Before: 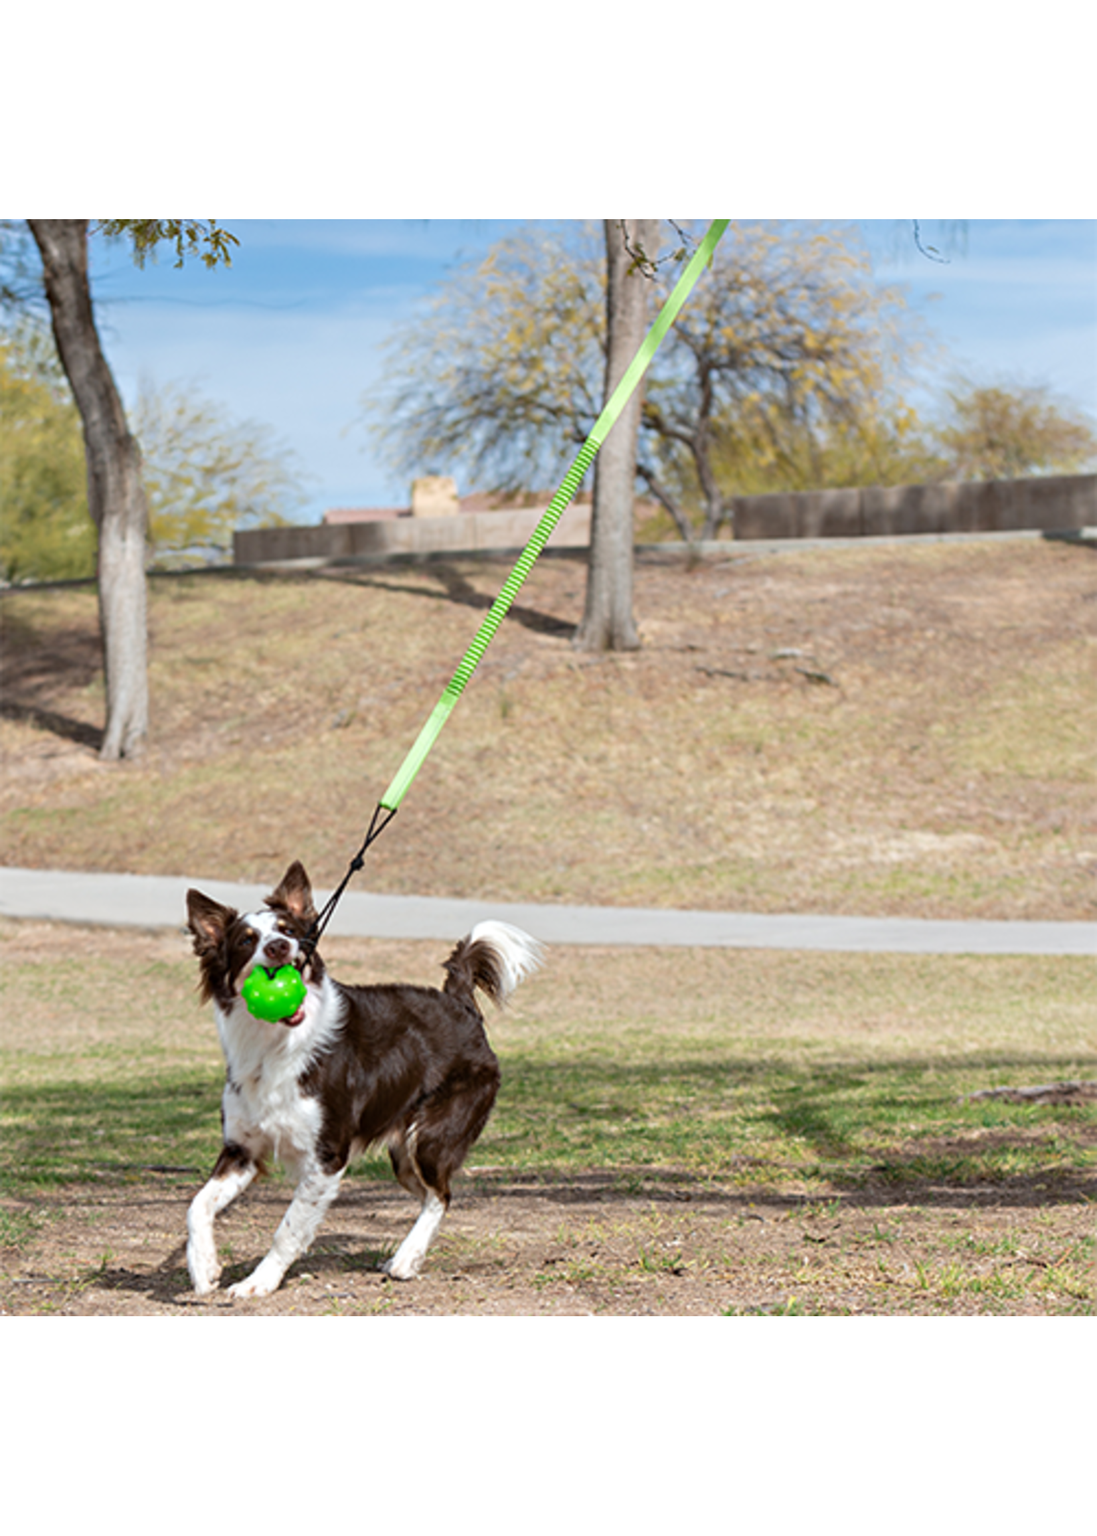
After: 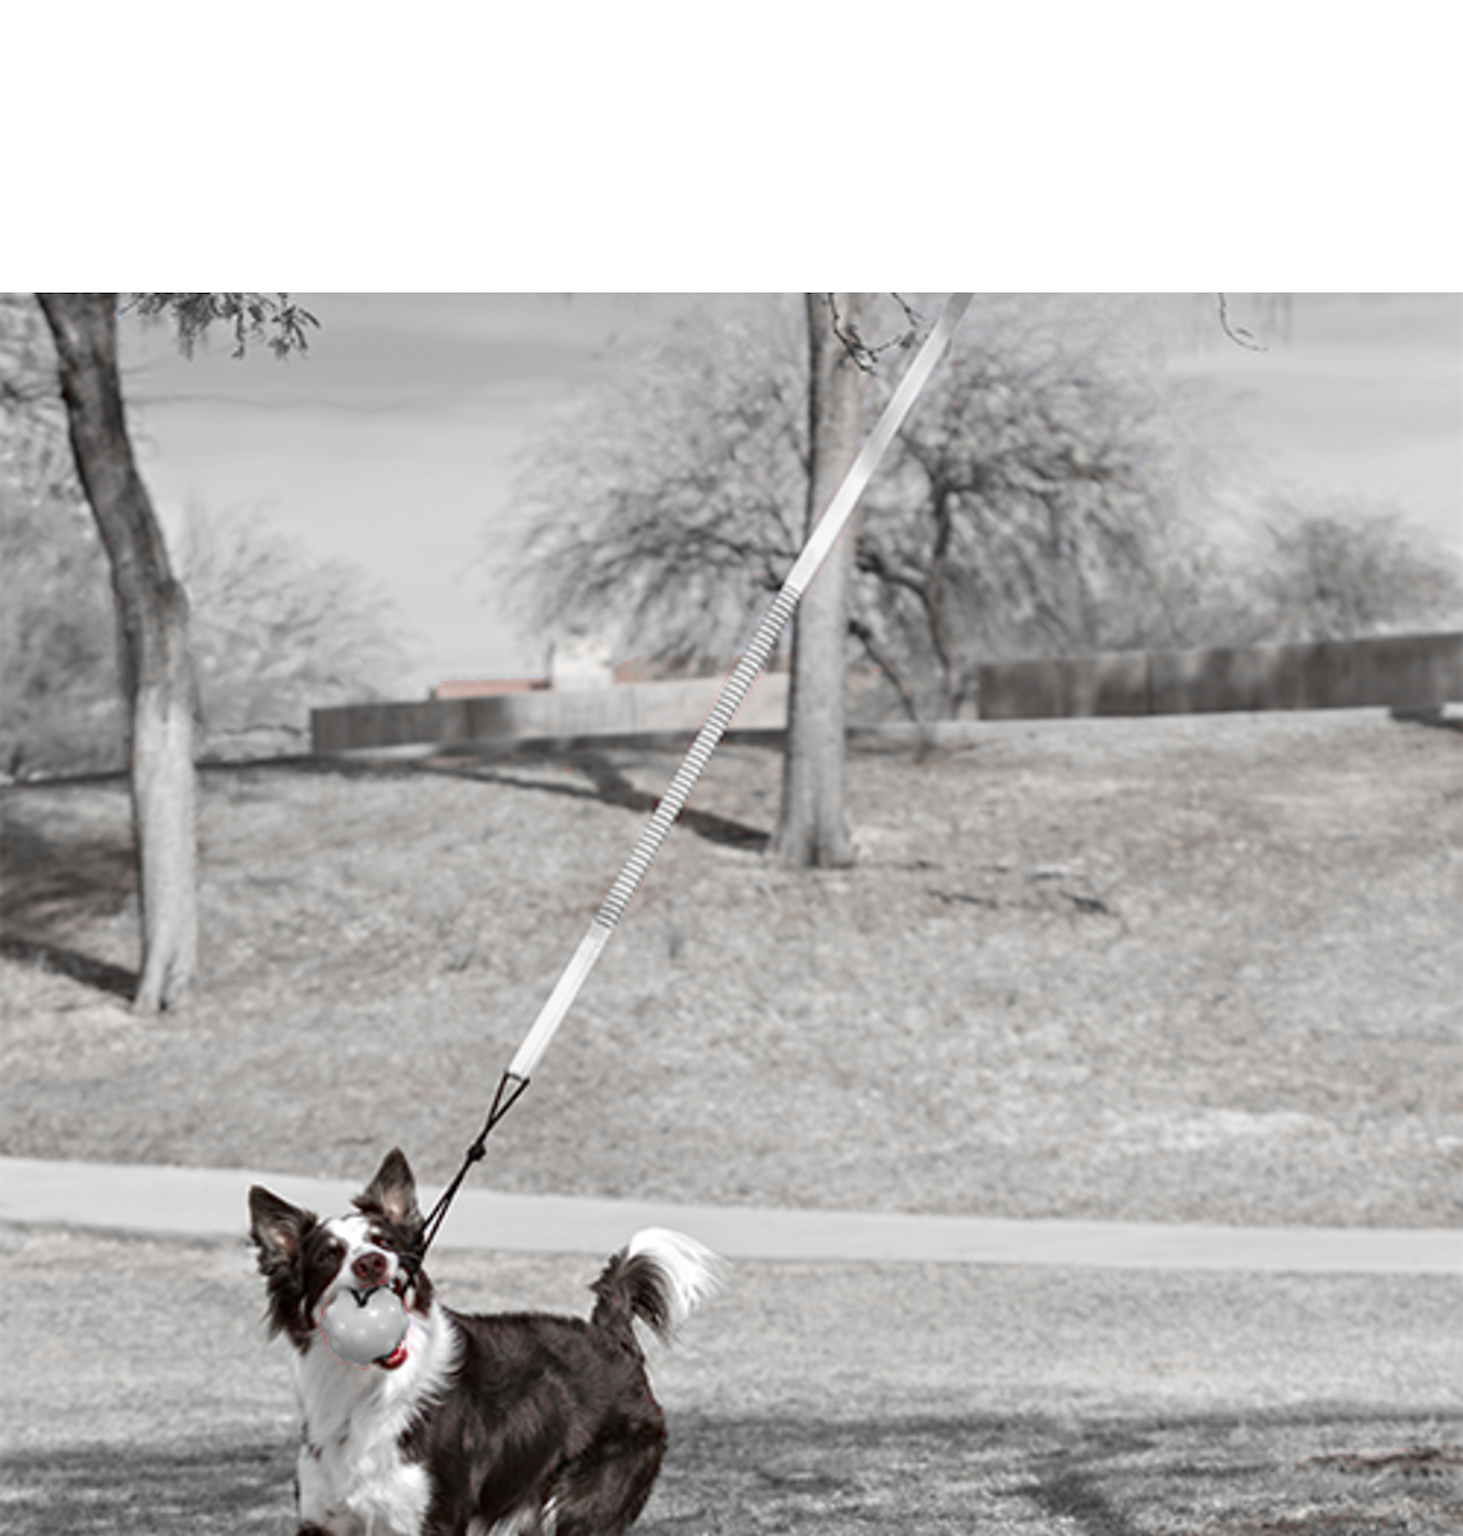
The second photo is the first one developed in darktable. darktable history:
crop: bottom 24.99%
color zones: curves: ch0 [(0, 0.278) (0.143, 0.5) (0.286, 0.5) (0.429, 0.5) (0.571, 0.5) (0.714, 0.5) (0.857, 0.5) (1, 0.5)]; ch1 [(0, 1) (0.143, 0.165) (0.286, 0) (0.429, 0) (0.571, 0) (0.714, 0) (0.857, 0.5) (1, 0.5)]; ch2 [(0, 0.508) (0.143, 0.5) (0.286, 0.5) (0.429, 0.5) (0.571, 0.5) (0.714, 0.5) (0.857, 0.5) (1, 0.5)]
